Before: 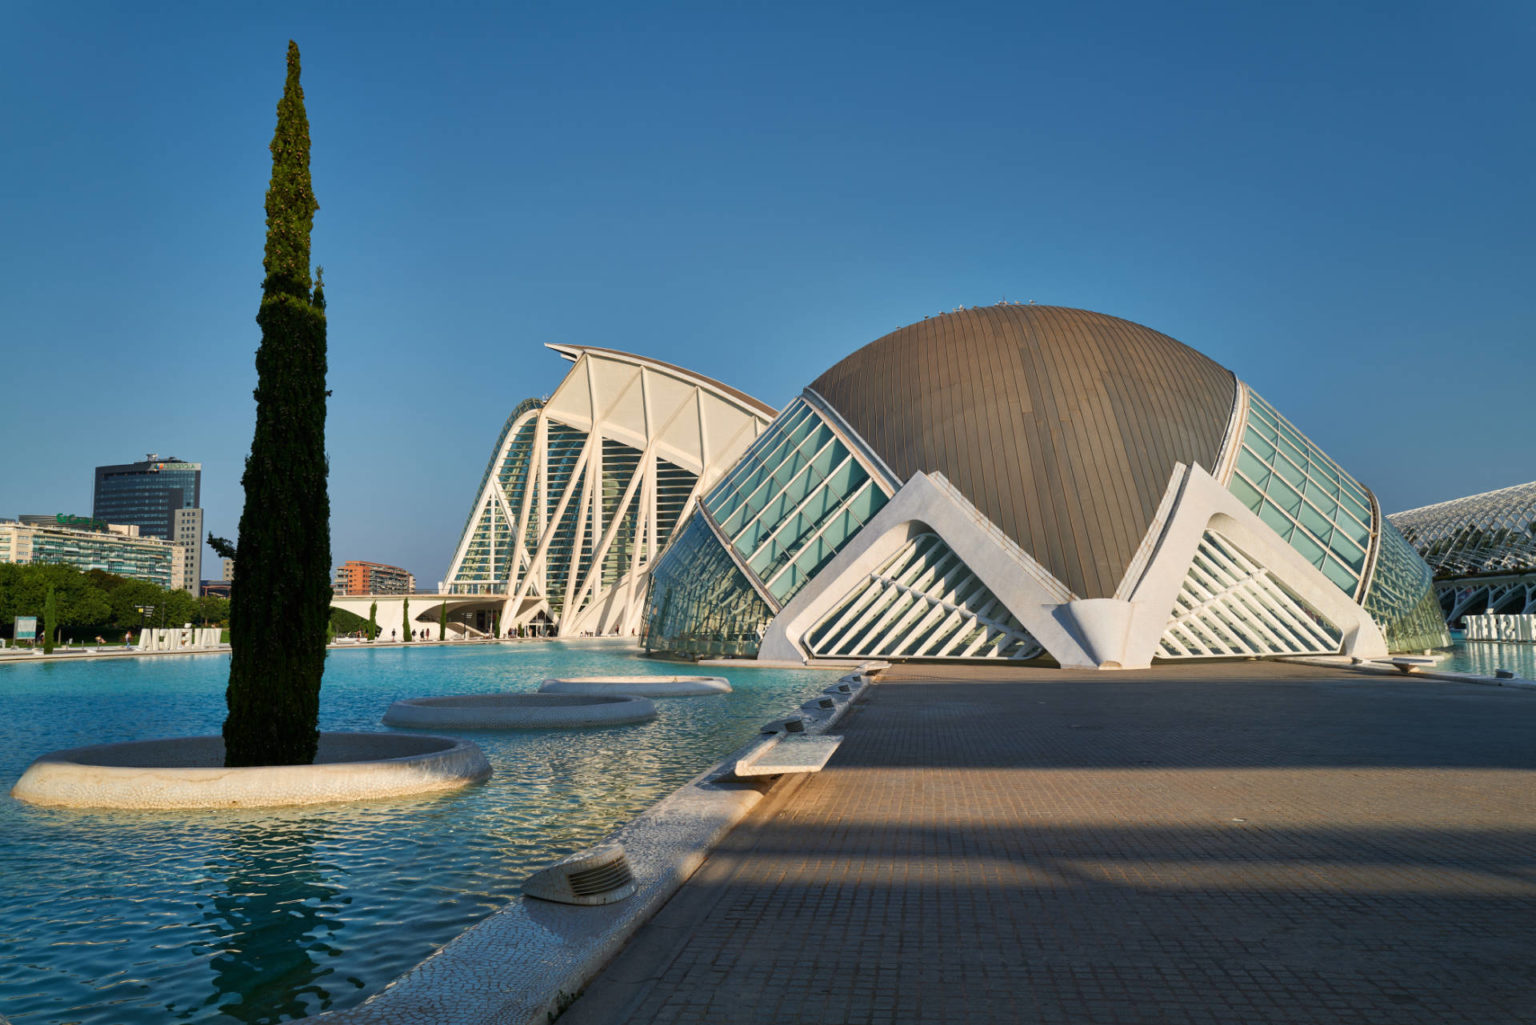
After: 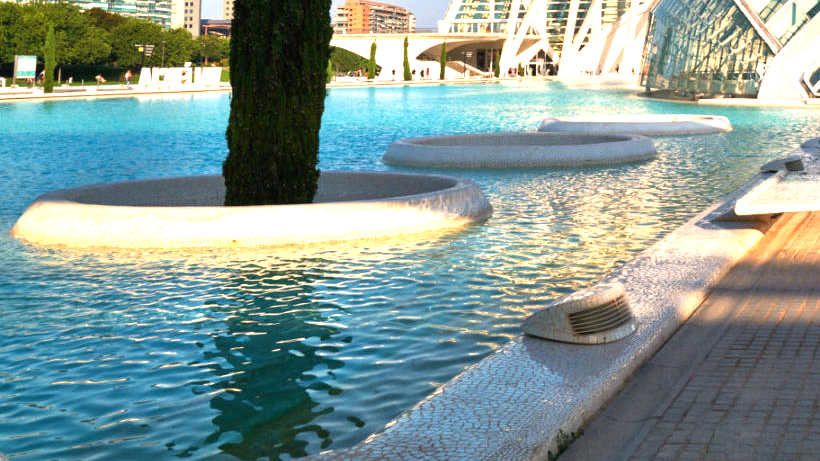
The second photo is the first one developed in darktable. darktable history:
white balance: red 1.127, blue 0.943
exposure: black level correction 0, exposure 1.5 EV, compensate exposure bias true, compensate highlight preservation false
crop and rotate: top 54.778%, right 46.61%, bottom 0.159%
